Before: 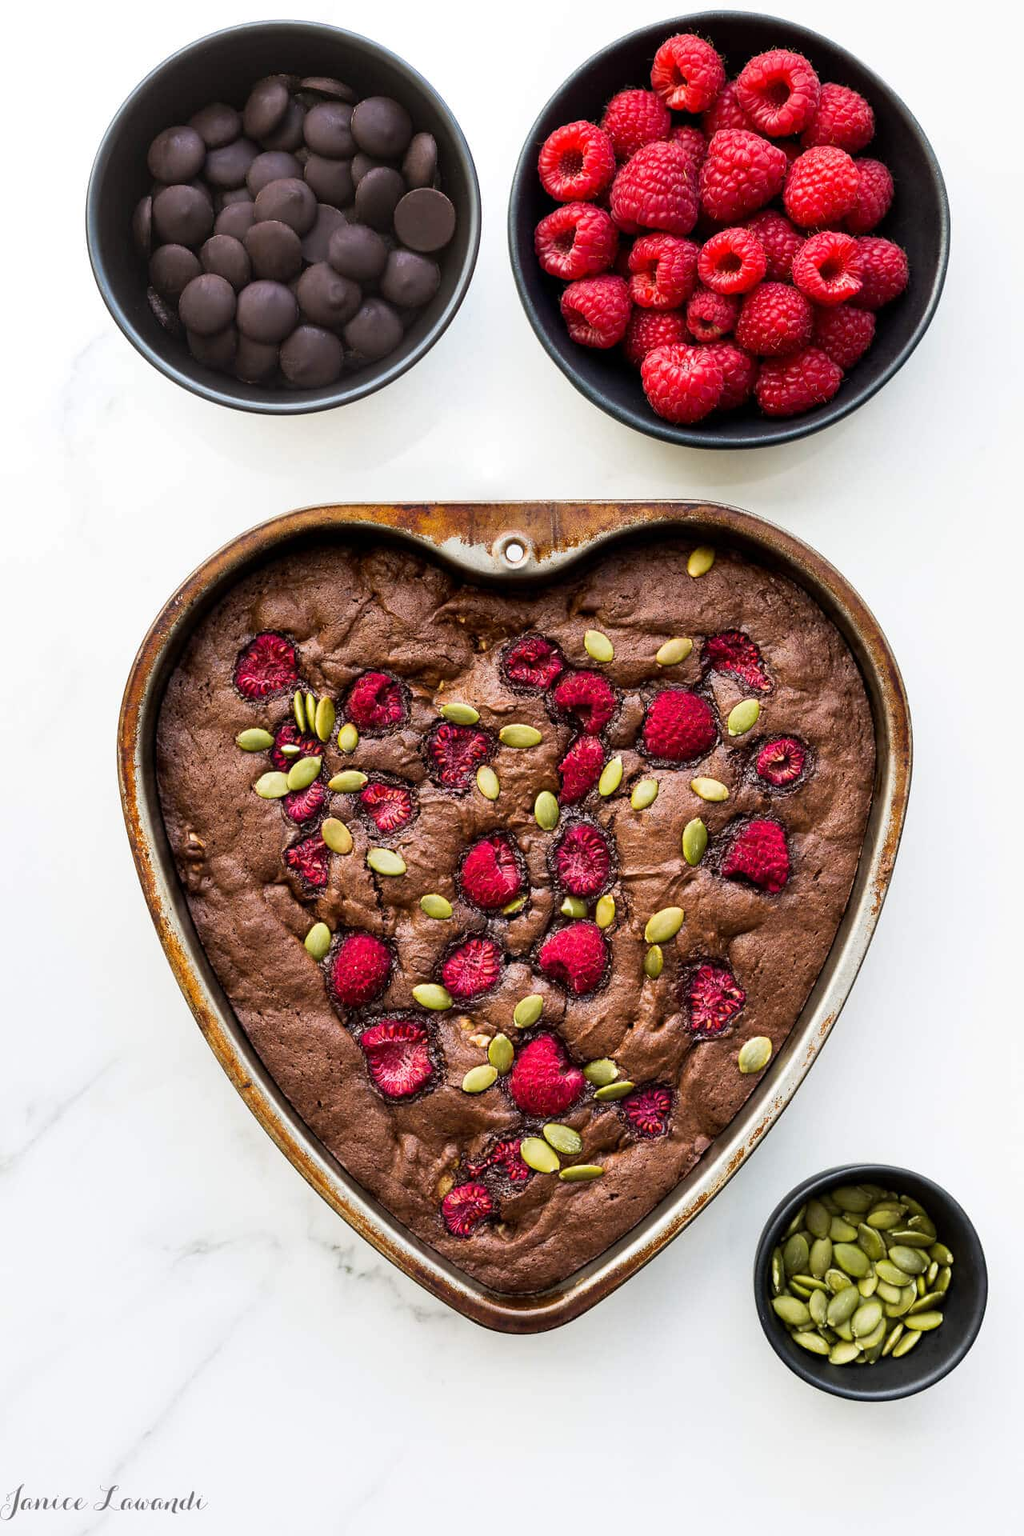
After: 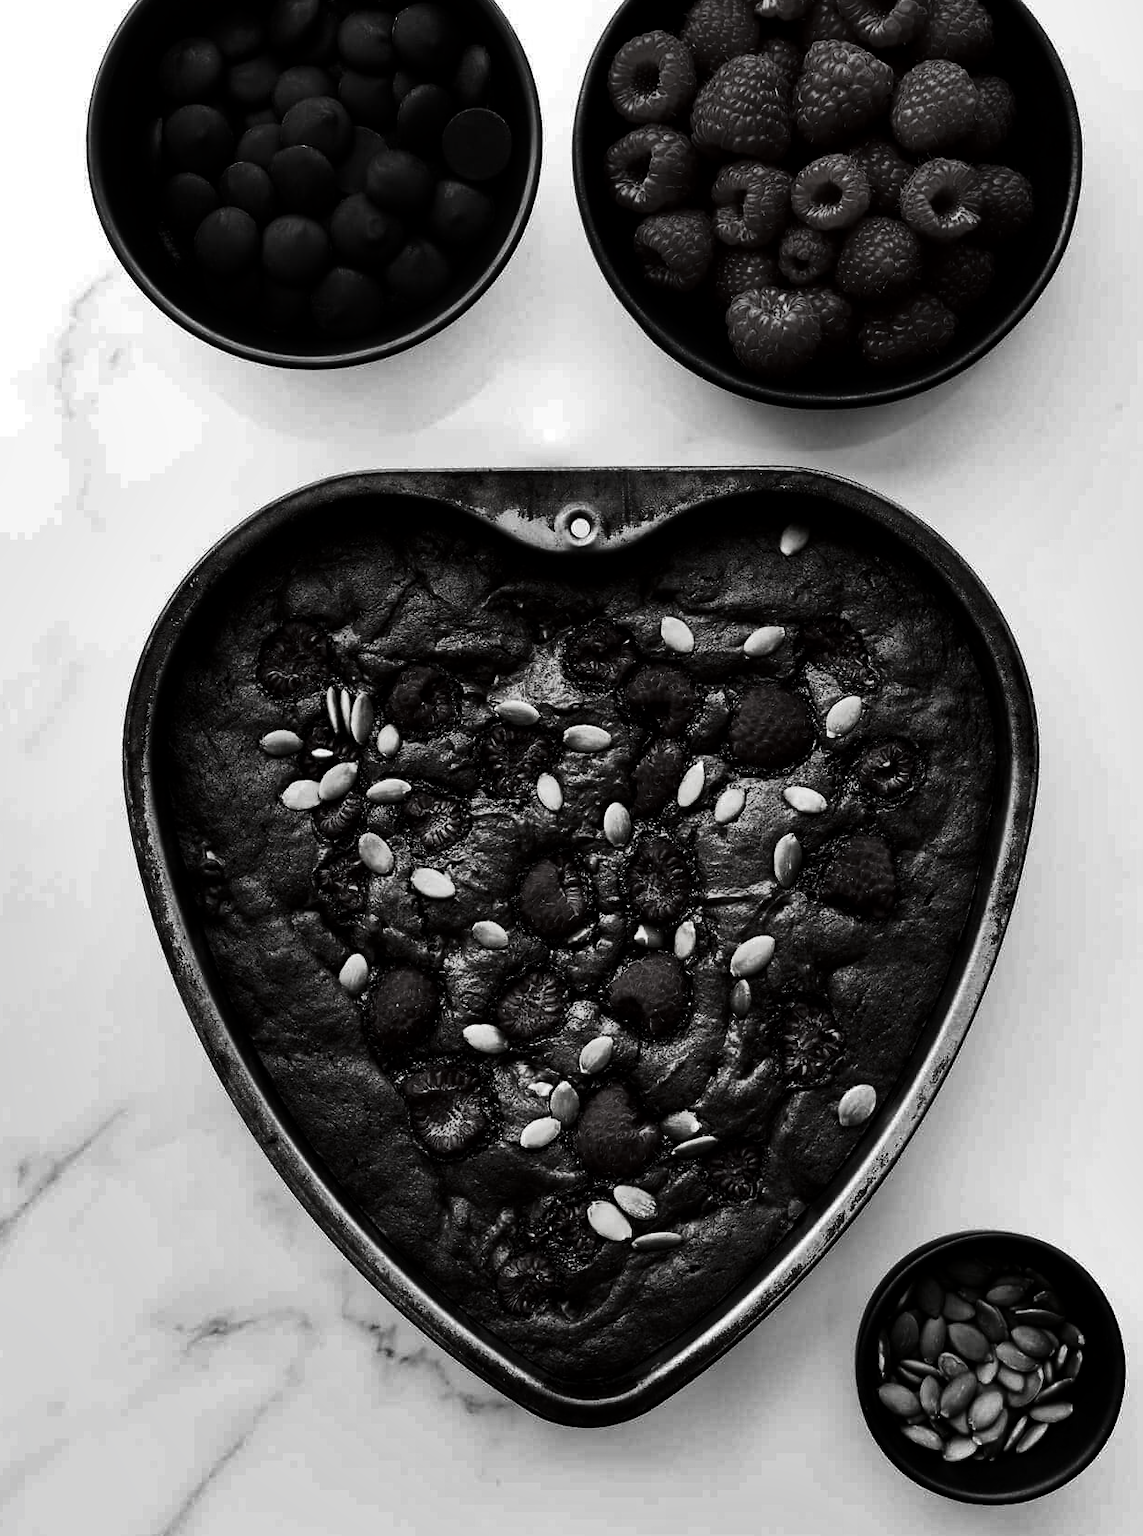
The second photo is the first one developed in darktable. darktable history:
crop: left 1.06%, top 6.183%, right 1.737%, bottom 6.912%
shadows and highlights: soften with gaussian
contrast brightness saturation: contrast 0.019, brightness -0.988, saturation -0.981
